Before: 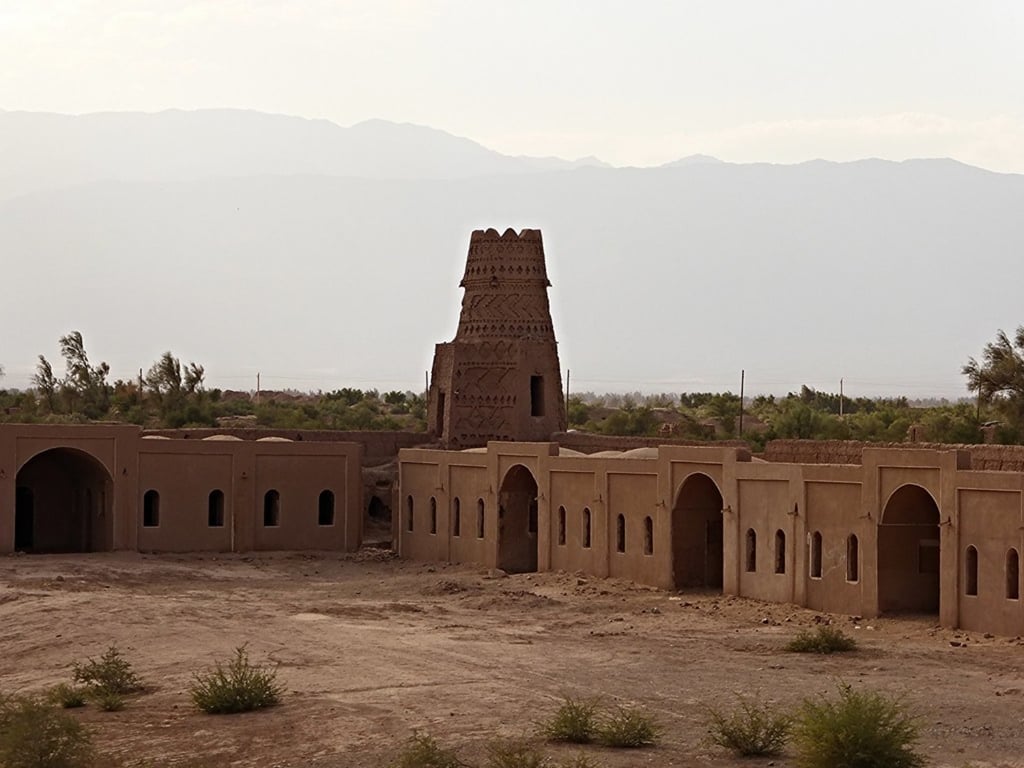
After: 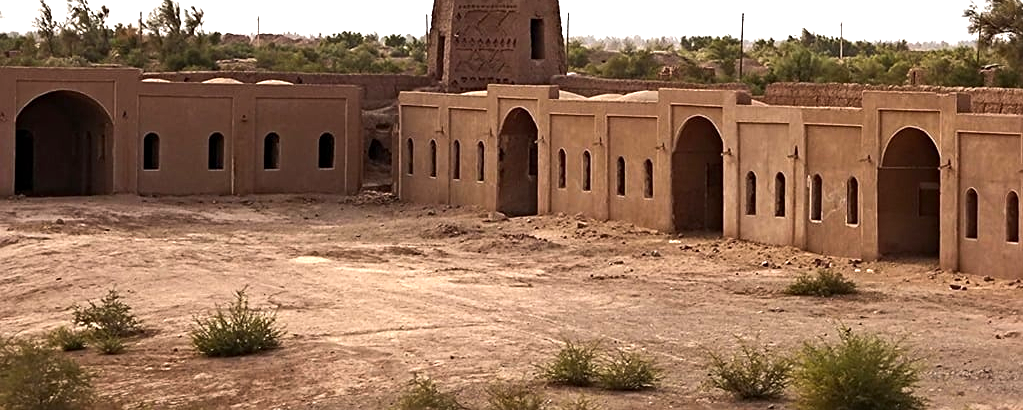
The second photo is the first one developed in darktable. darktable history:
sharpen: amount 0.217
tone equalizer: -8 EV -0.38 EV, -7 EV -0.404 EV, -6 EV -0.315 EV, -5 EV -0.262 EV, -3 EV 0.239 EV, -2 EV 0.356 EV, -1 EV 0.383 EV, +0 EV 0.399 EV, edges refinement/feathering 500, mask exposure compensation -1.57 EV, preserve details no
exposure: black level correction 0.001, exposure 1.044 EV, compensate highlight preservation false
crop and rotate: top 46.511%, right 0.038%
